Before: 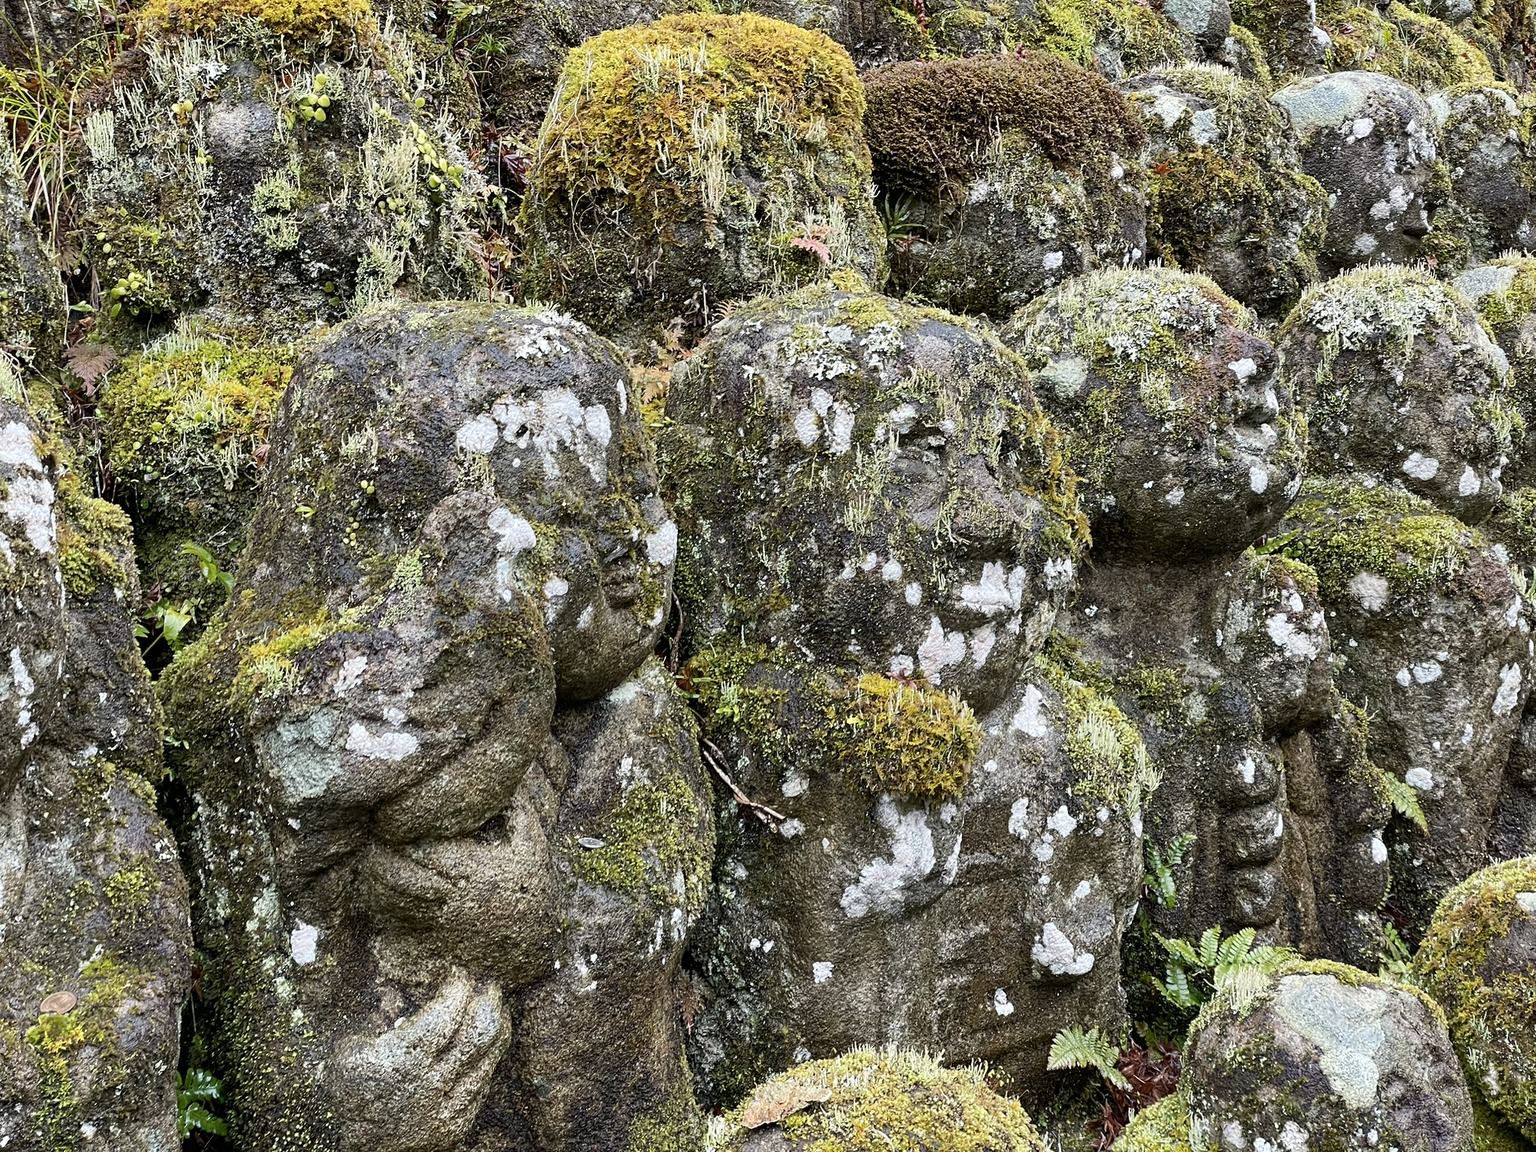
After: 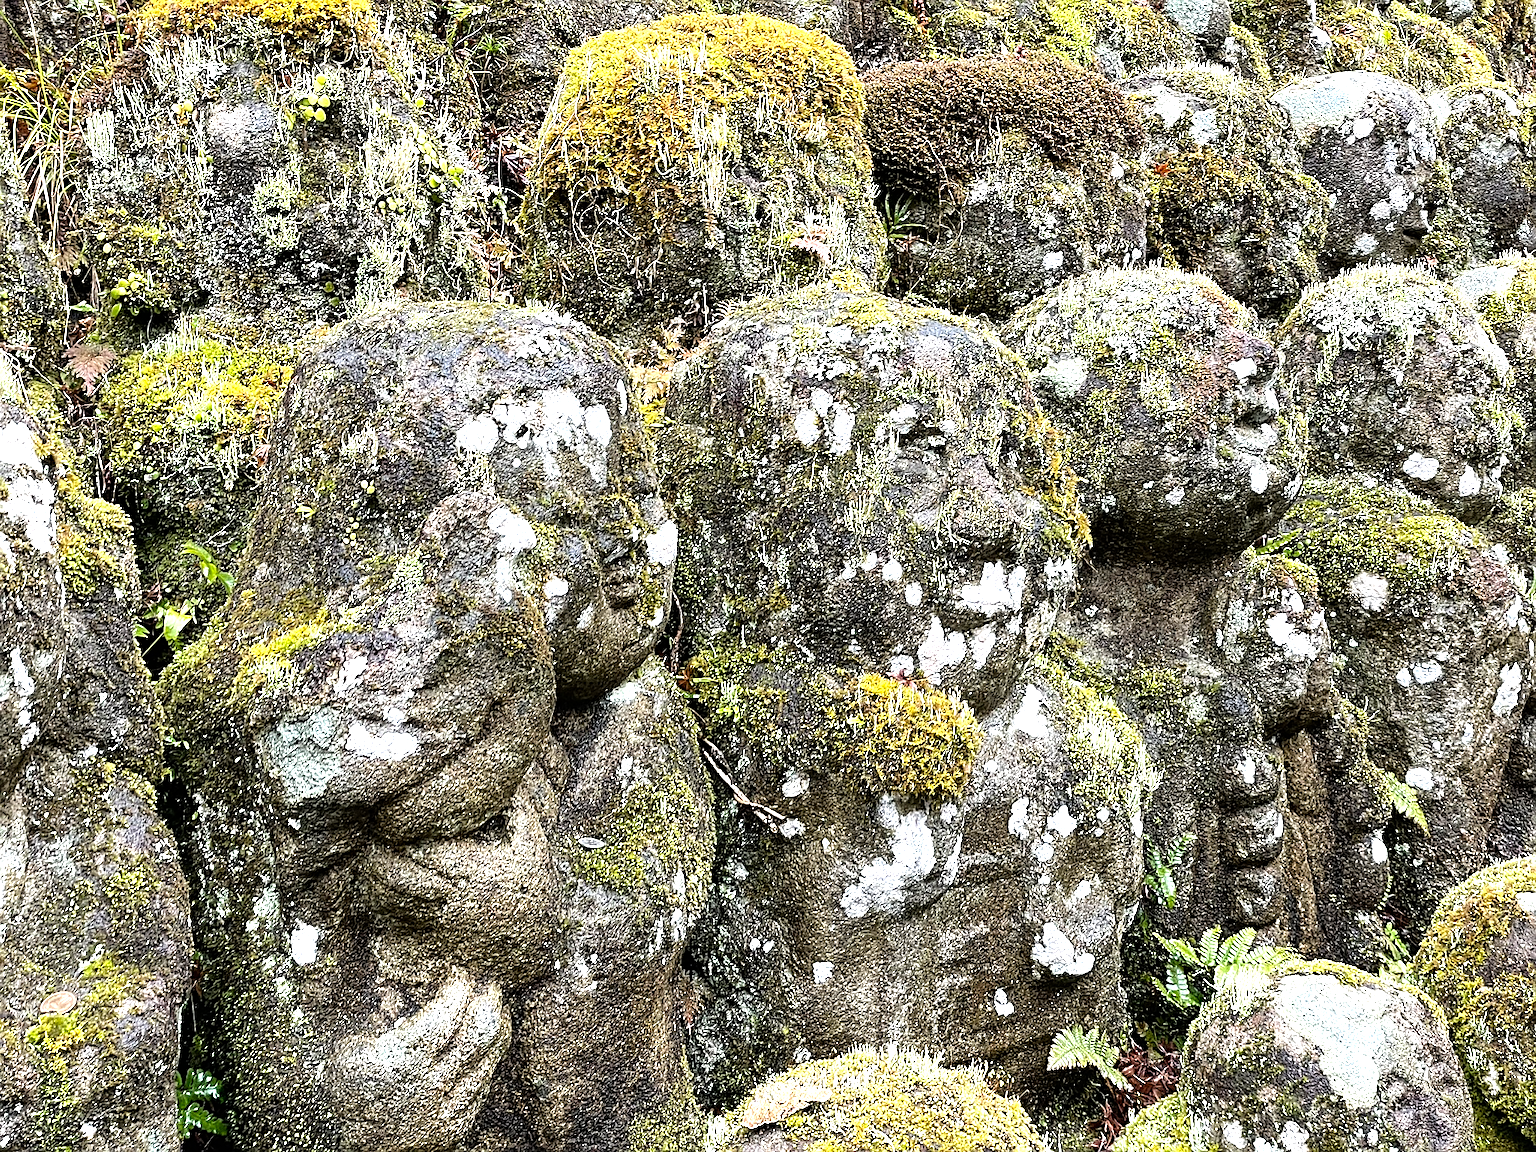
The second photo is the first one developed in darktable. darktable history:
sharpen: on, module defaults
tone equalizer: -8 EV -1.07 EV, -7 EV -1.02 EV, -6 EV -0.833 EV, -5 EV -0.559 EV, -3 EV 0.598 EV, -2 EV 0.84 EV, -1 EV 0.99 EV, +0 EV 1.07 EV
